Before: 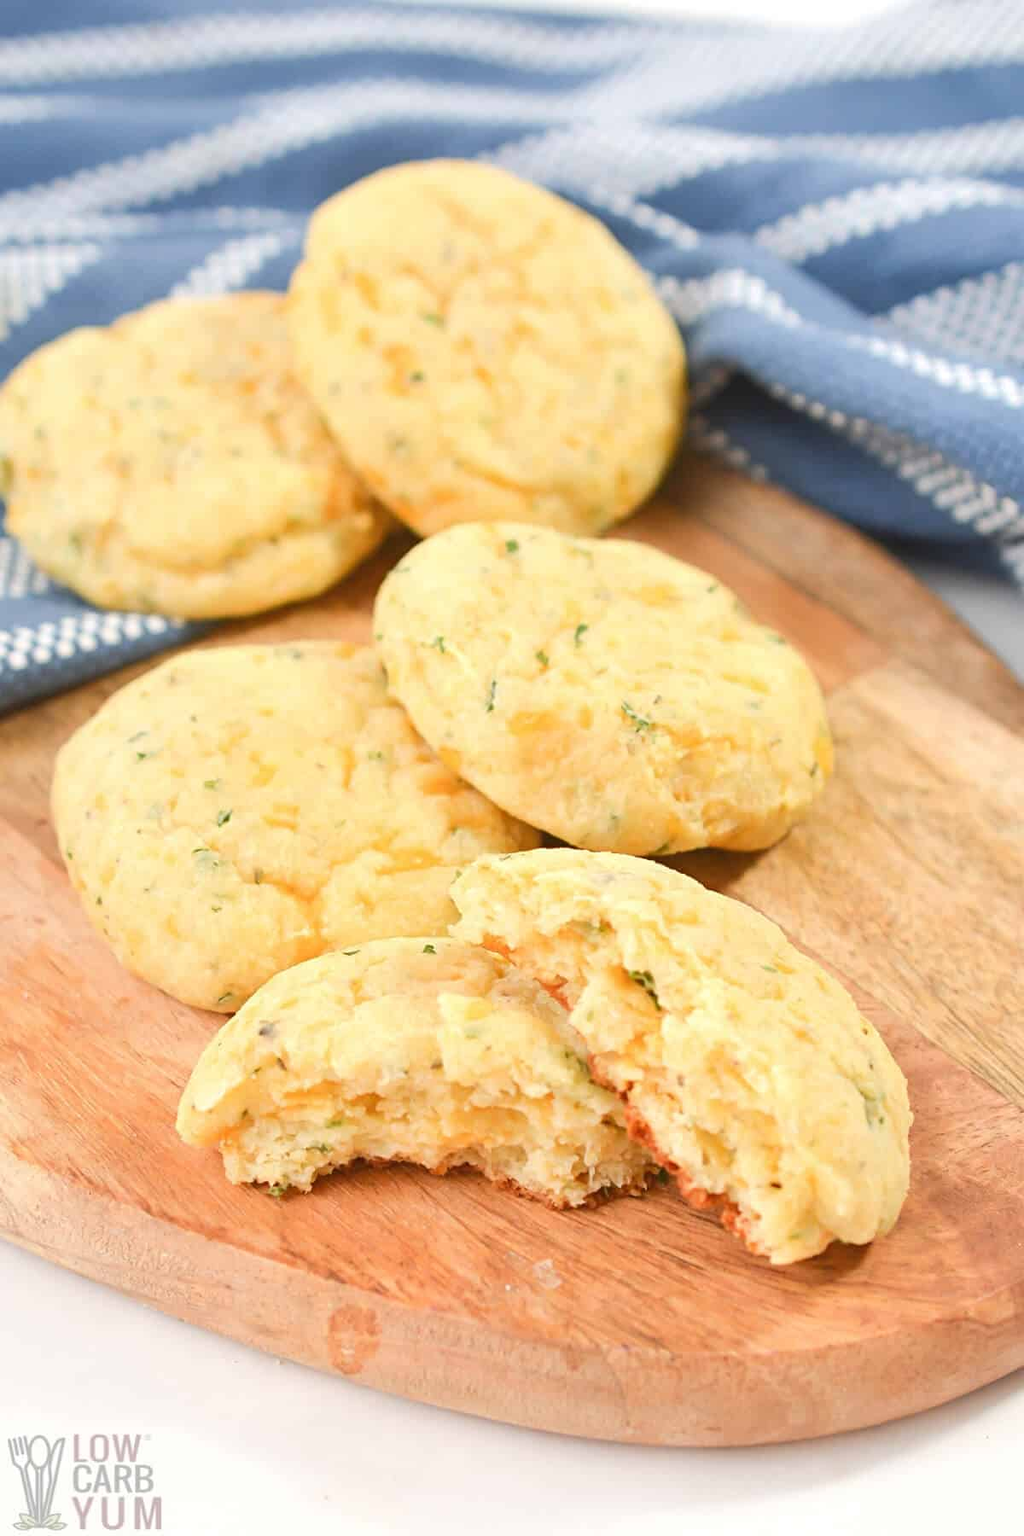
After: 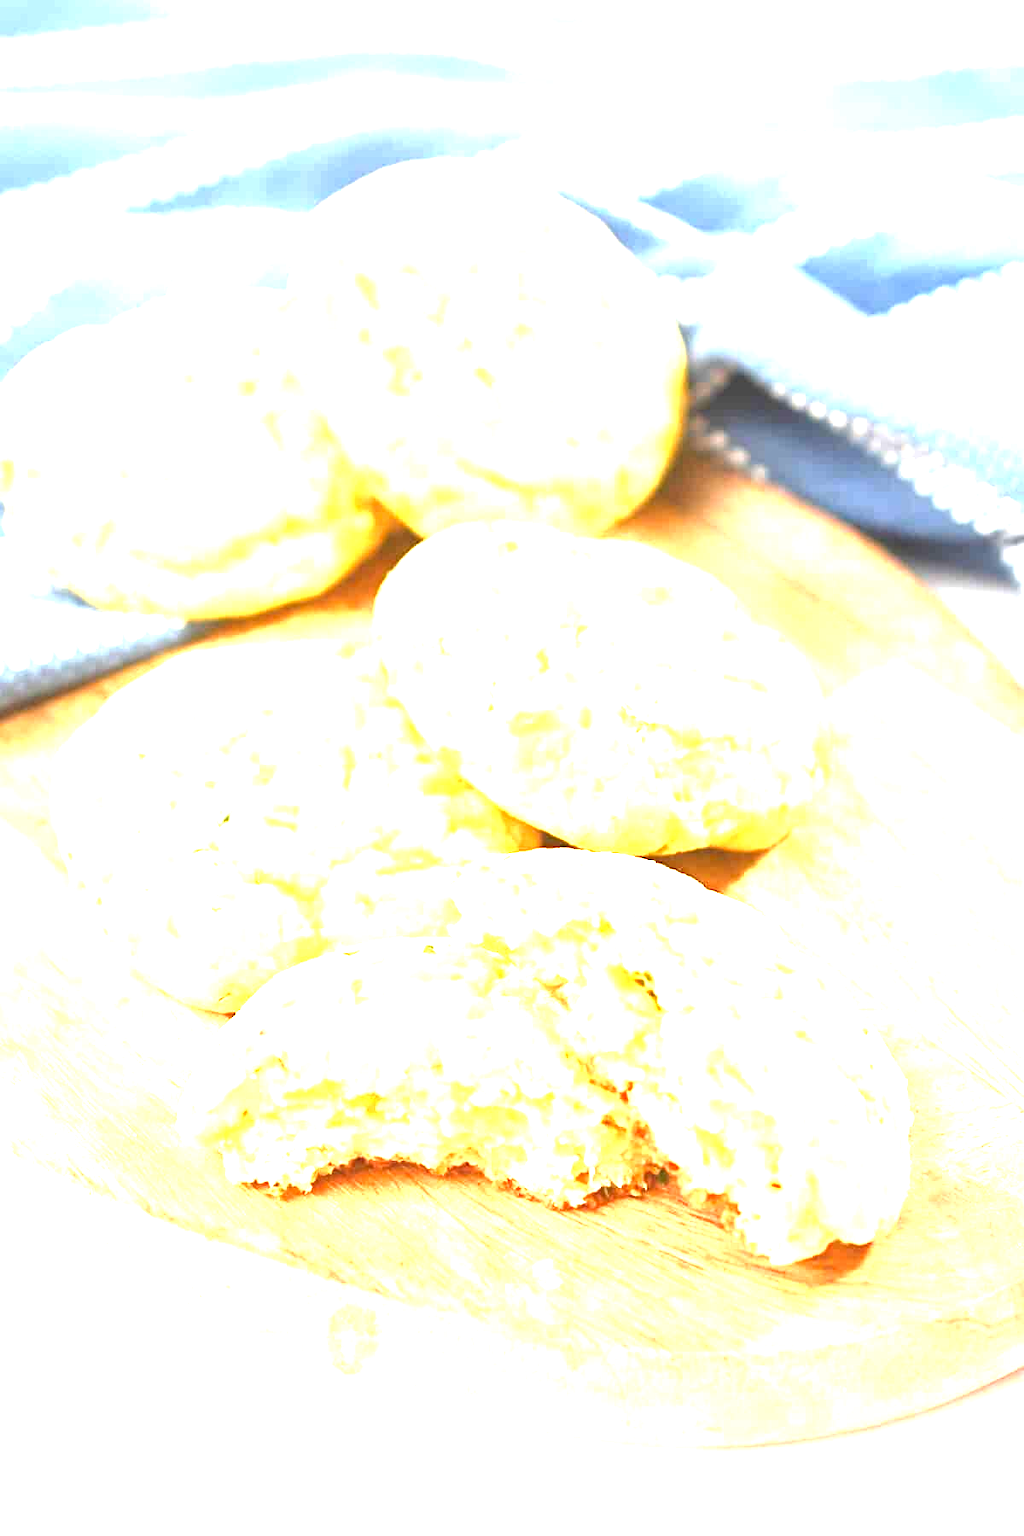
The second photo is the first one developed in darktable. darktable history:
local contrast: mode bilateral grid, contrast 20, coarseness 50, detail 119%, midtone range 0.2
exposure: exposure 2.254 EV, compensate exposure bias true, compensate highlight preservation false
